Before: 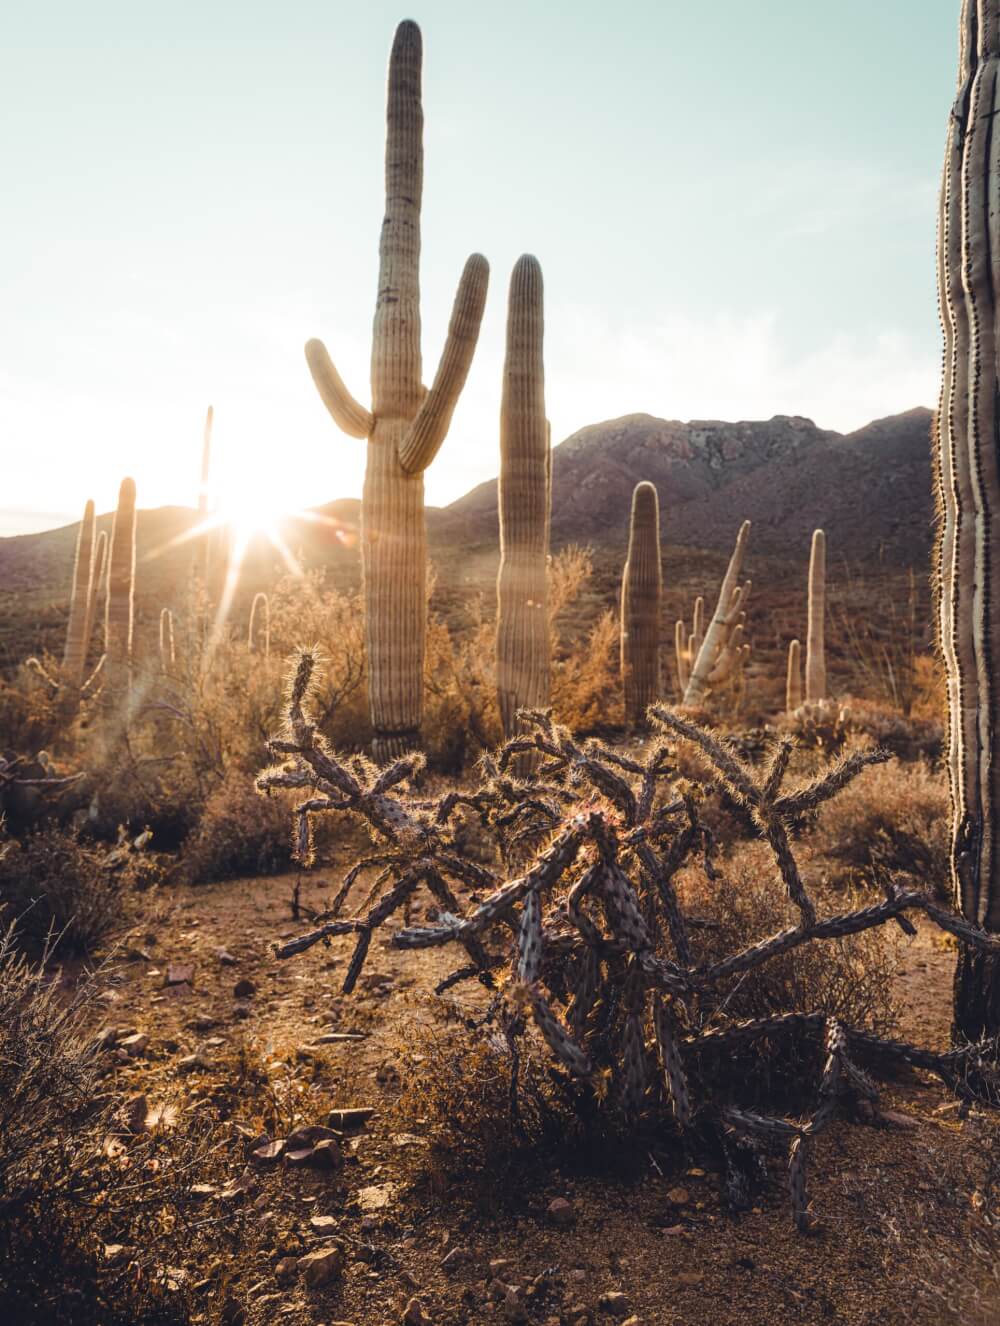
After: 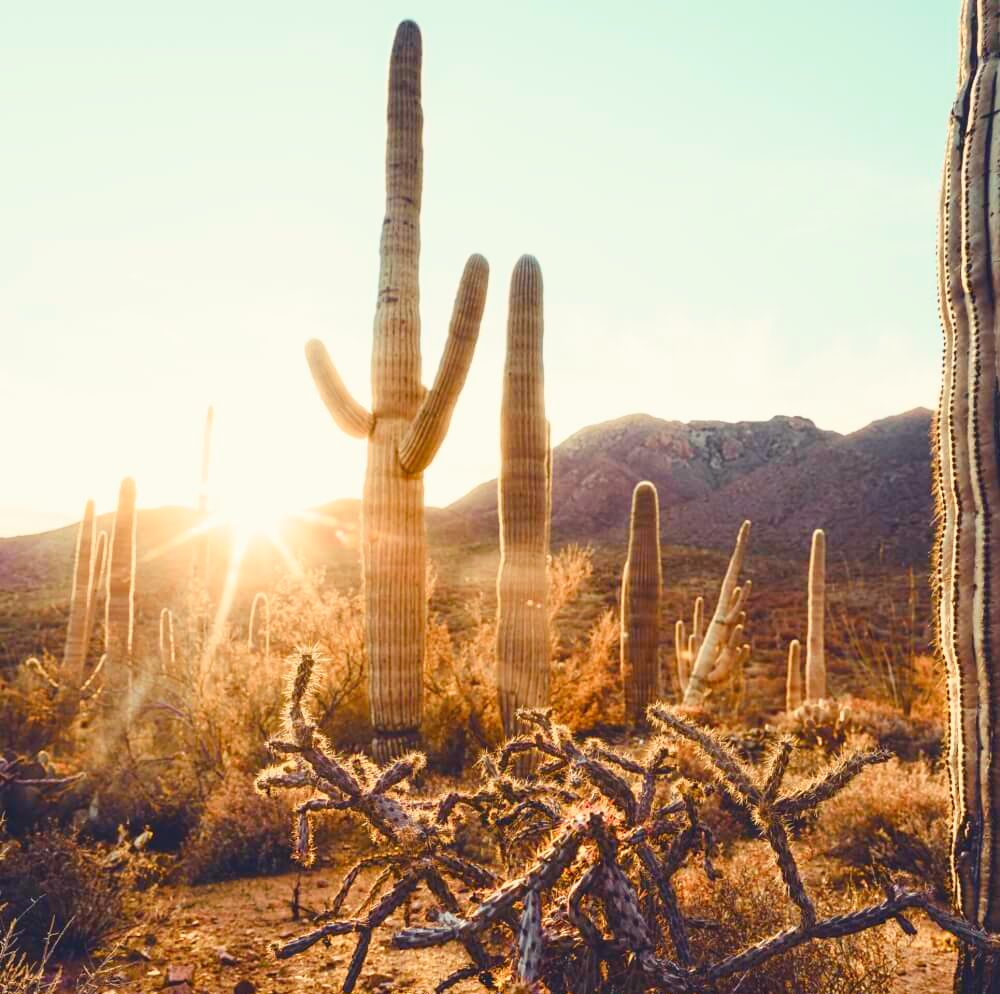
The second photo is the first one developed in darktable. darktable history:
crop: bottom 24.983%
color balance rgb: highlights gain › luminance 6.175%, highlights gain › chroma 2.512%, highlights gain › hue 88.44°, global offset › luminance 0.491%, global offset › hue 170.93°, perceptual saturation grading › global saturation 20%, perceptual saturation grading › highlights -50.395%, perceptual saturation grading › shadows 30.977%, global vibrance 20%
levels: levels [0, 0.478, 1]
tone curve: curves: ch0 [(0, 0) (0.091, 0.077) (0.517, 0.574) (0.745, 0.82) (0.844, 0.908) (0.909, 0.942) (1, 0.973)]; ch1 [(0, 0) (0.437, 0.404) (0.5, 0.5) (0.534, 0.546) (0.58, 0.603) (0.616, 0.649) (1, 1)]; ch2 [(0, 0) (0.442, 0.415) (0.5, 0.5) (0.535, 0.547) (0.585, 0.62) (1, 1)], color space Lab, independent channels, preserve colors none
